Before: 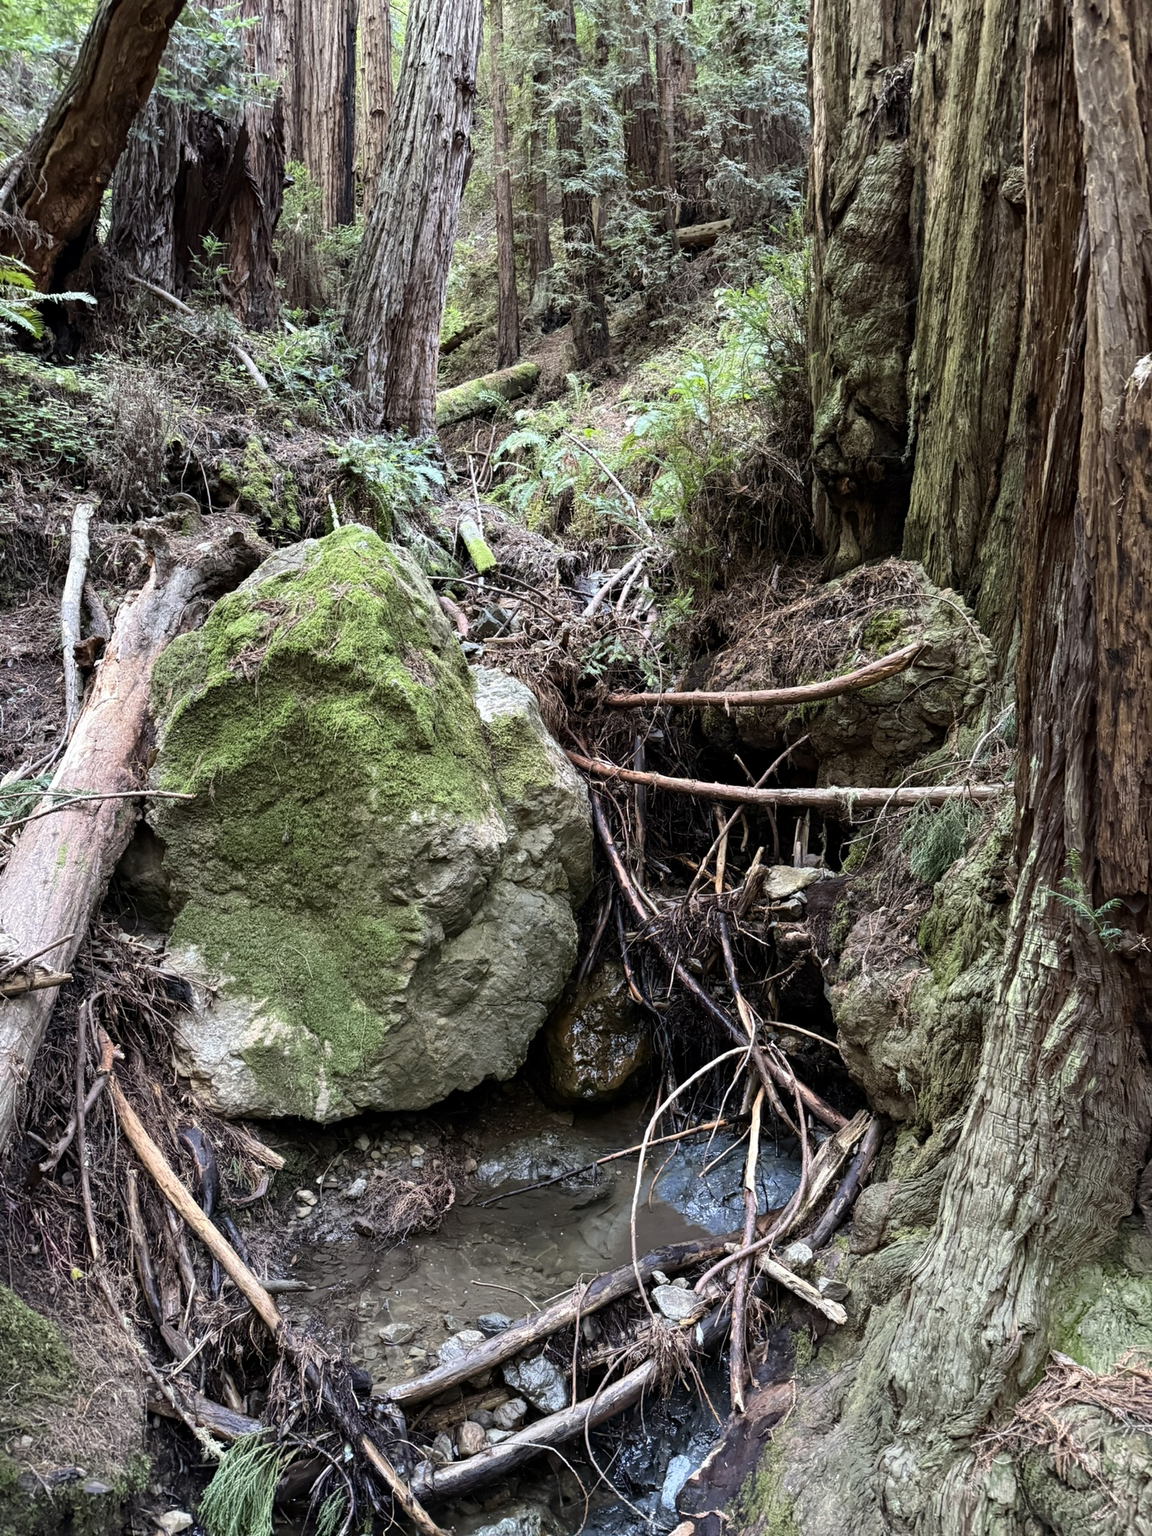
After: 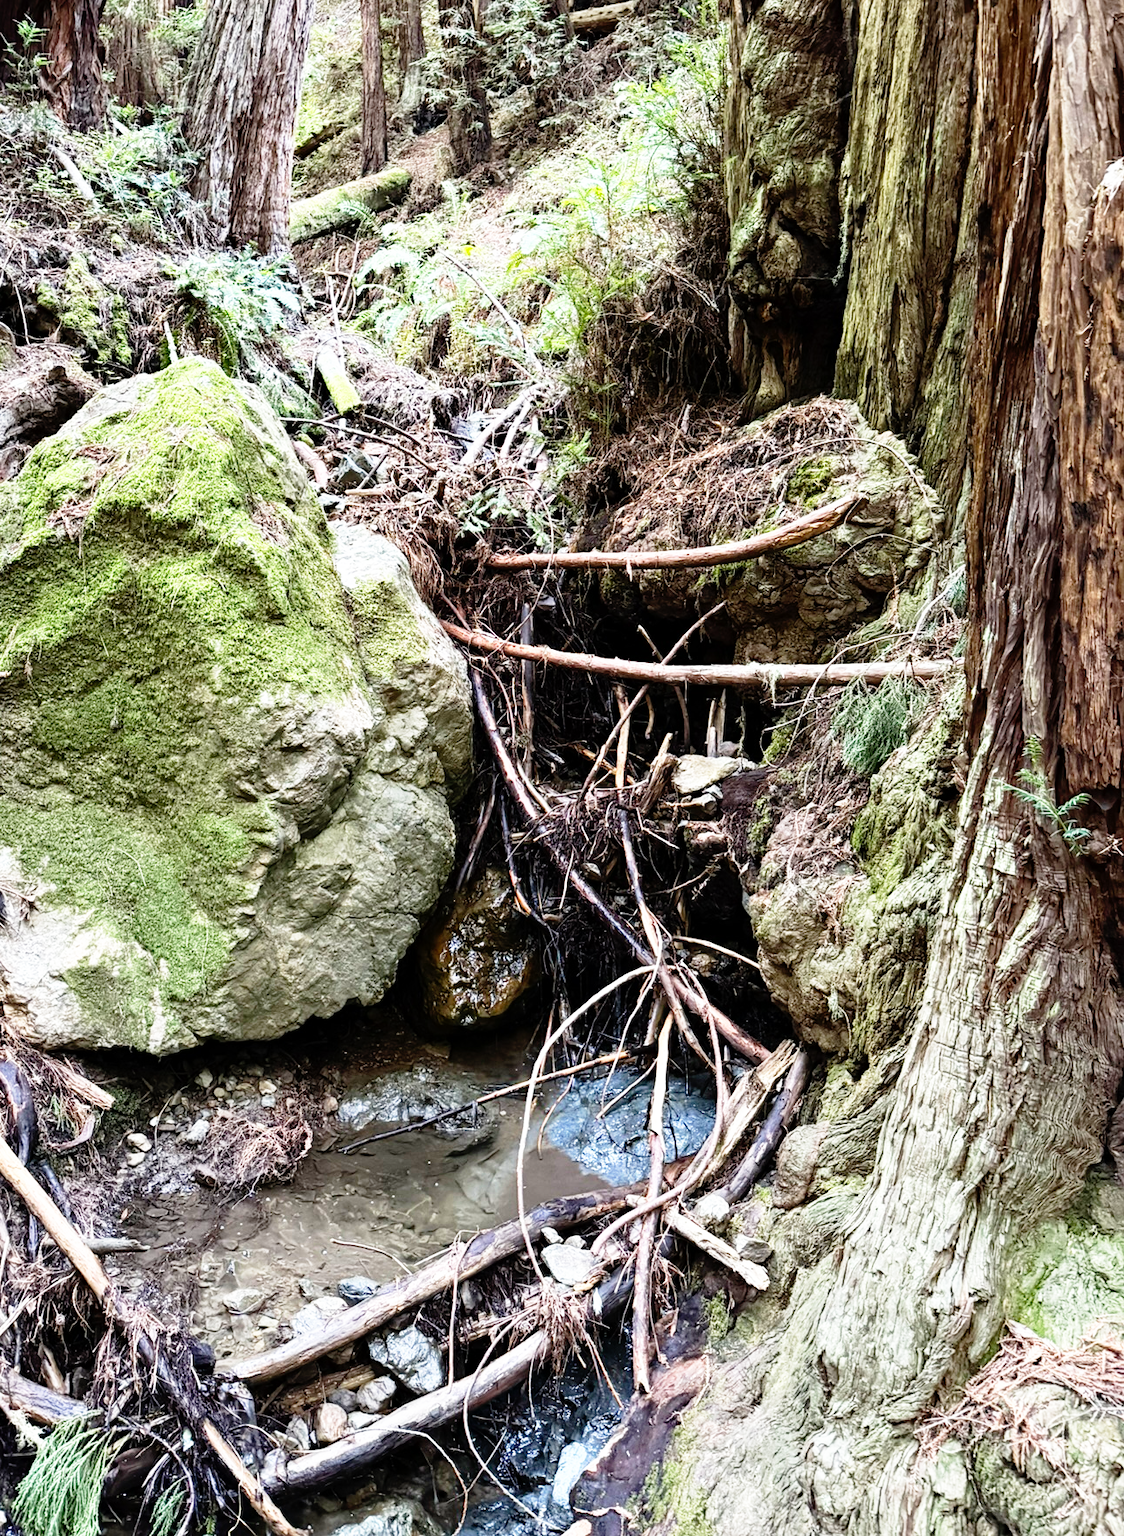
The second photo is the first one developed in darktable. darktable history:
exposure: compensate highlight preservation false
base curve: curves: ch0 [(0, 0) (0.012, 0.01) (0.073, 0.168) (0.31, 0.711) (0.645, 0.957) (1, 1)], preserve colors none
crop: left 16.315%, top 14.246%
